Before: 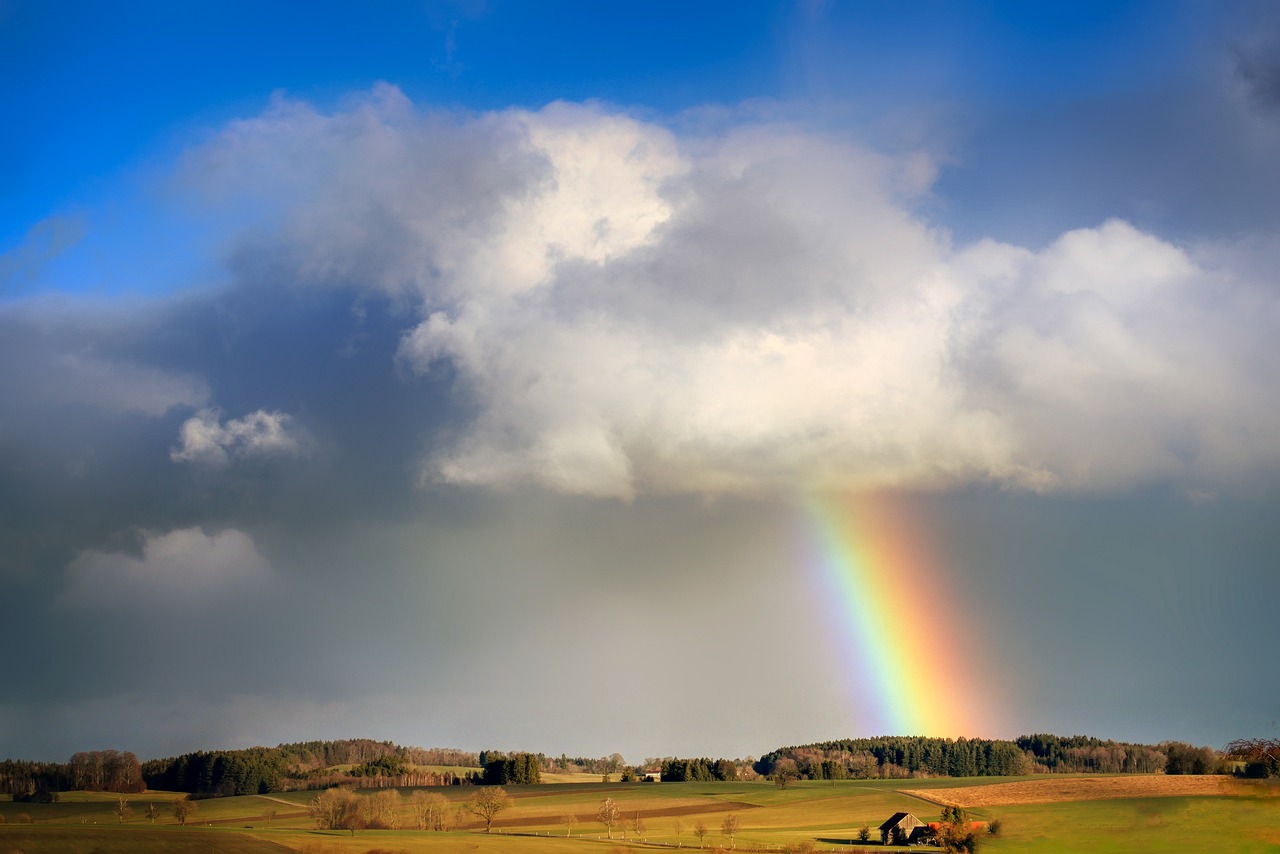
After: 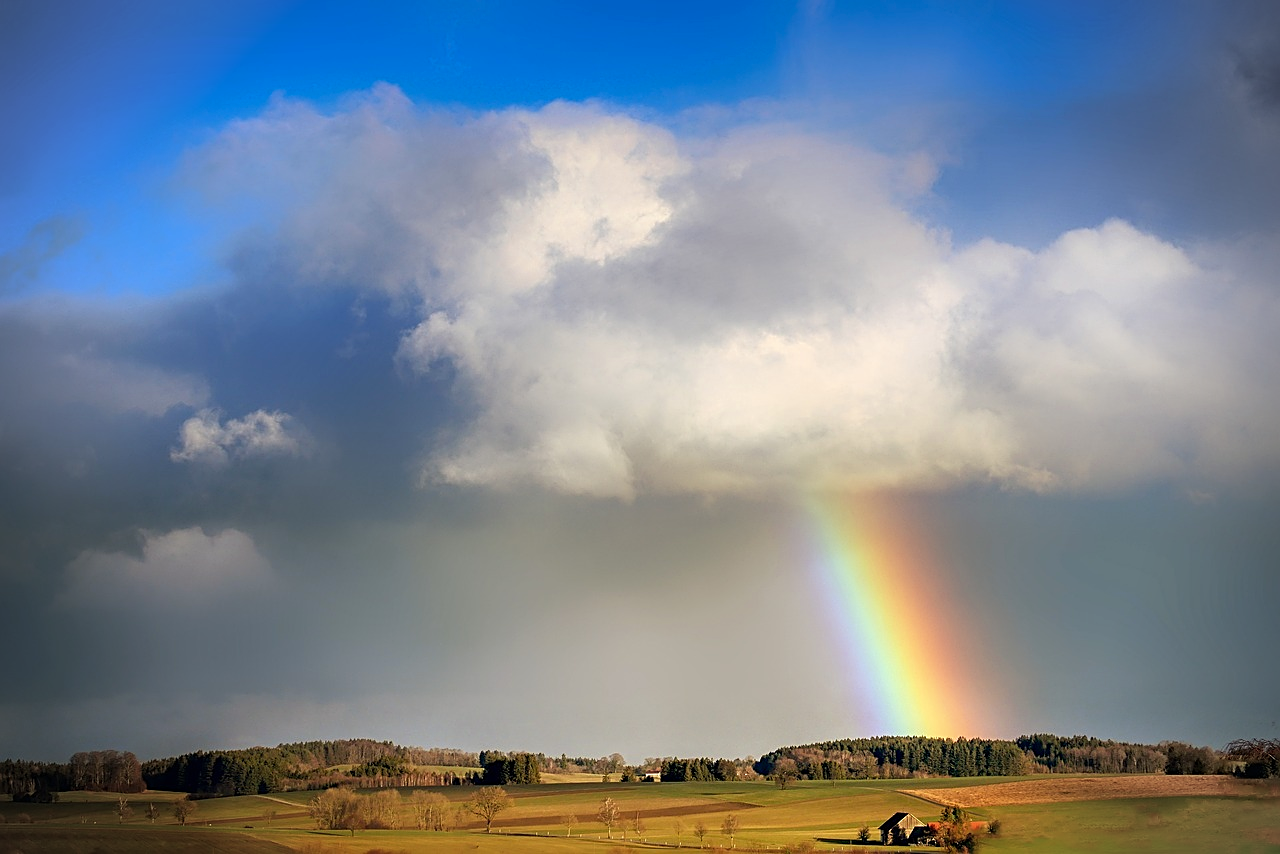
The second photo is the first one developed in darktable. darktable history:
vignetting: on, module defaults
sharpen: on, module defaults
color zones: curves: ch0 [(0.068, 0.464) (0.25, 0.5) (0.48, 0.508) (0.75, 0.536) (0.886, 0.476) (0.967, 0.456)]; ch1 [(0.066, 0.456) (0.25, 0.5) (0.616, 0.508) (0.746, 0.56) (0.934, 0.444)]
